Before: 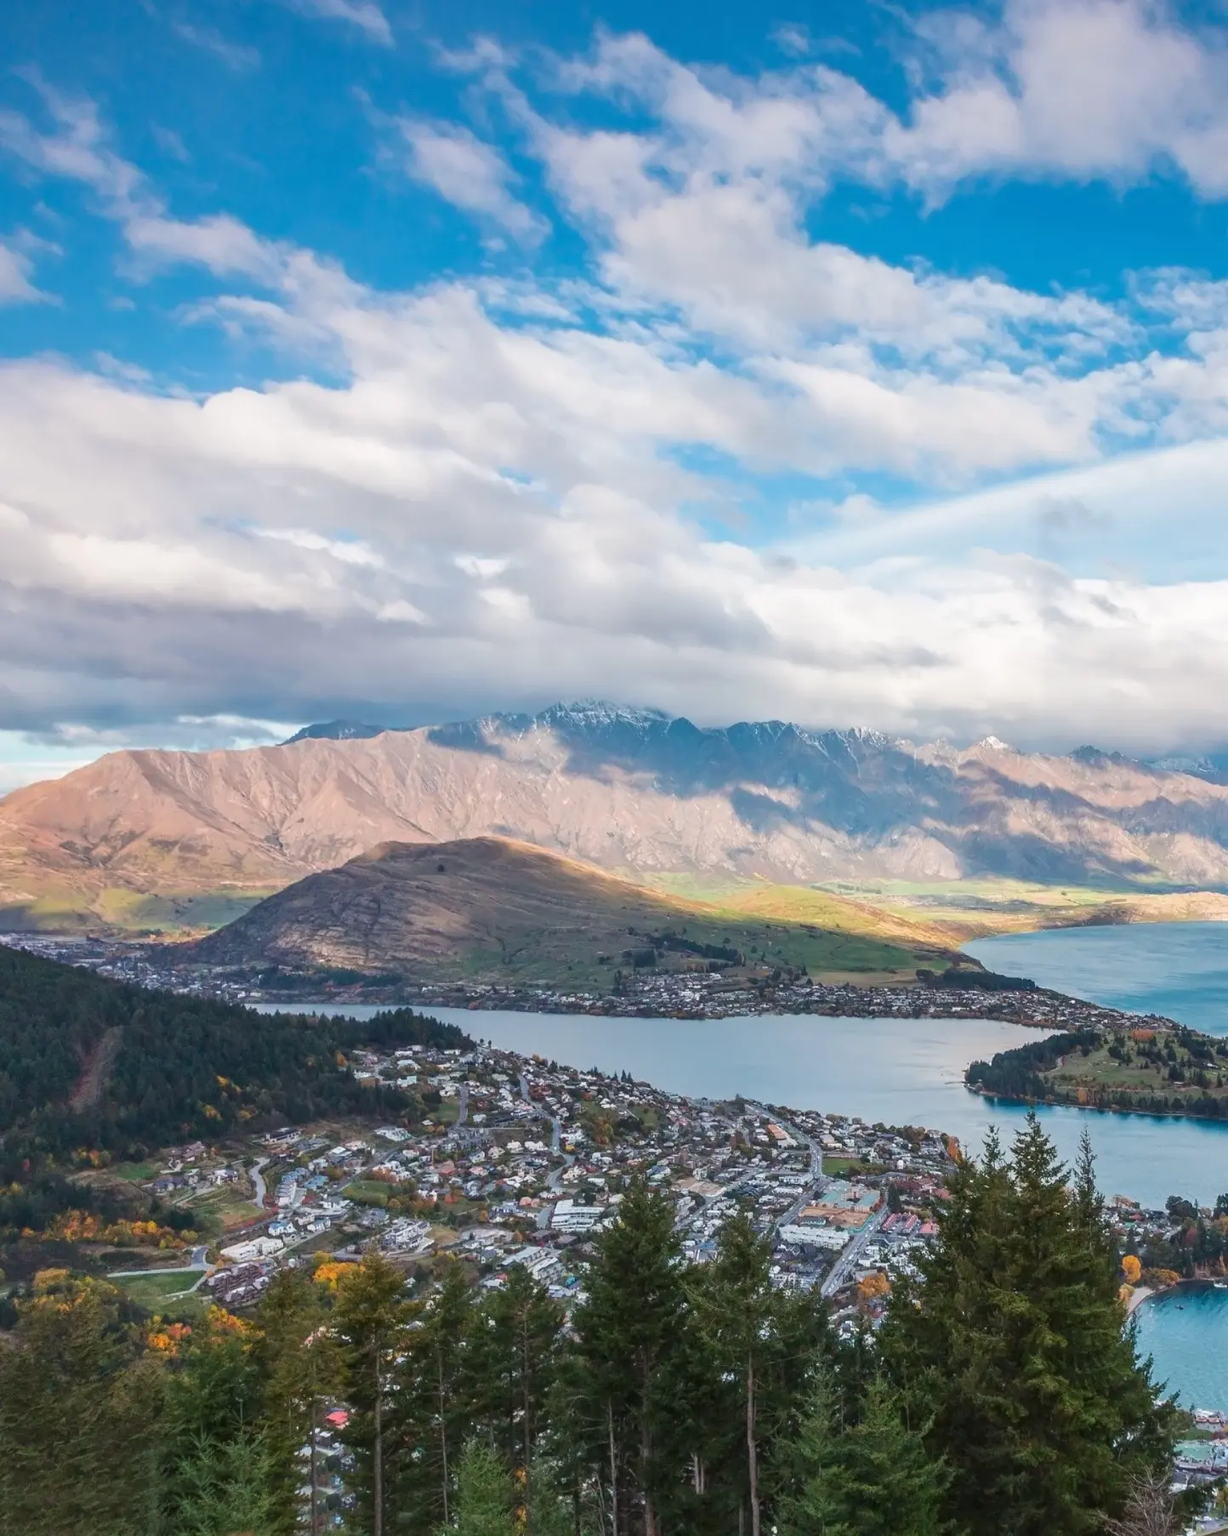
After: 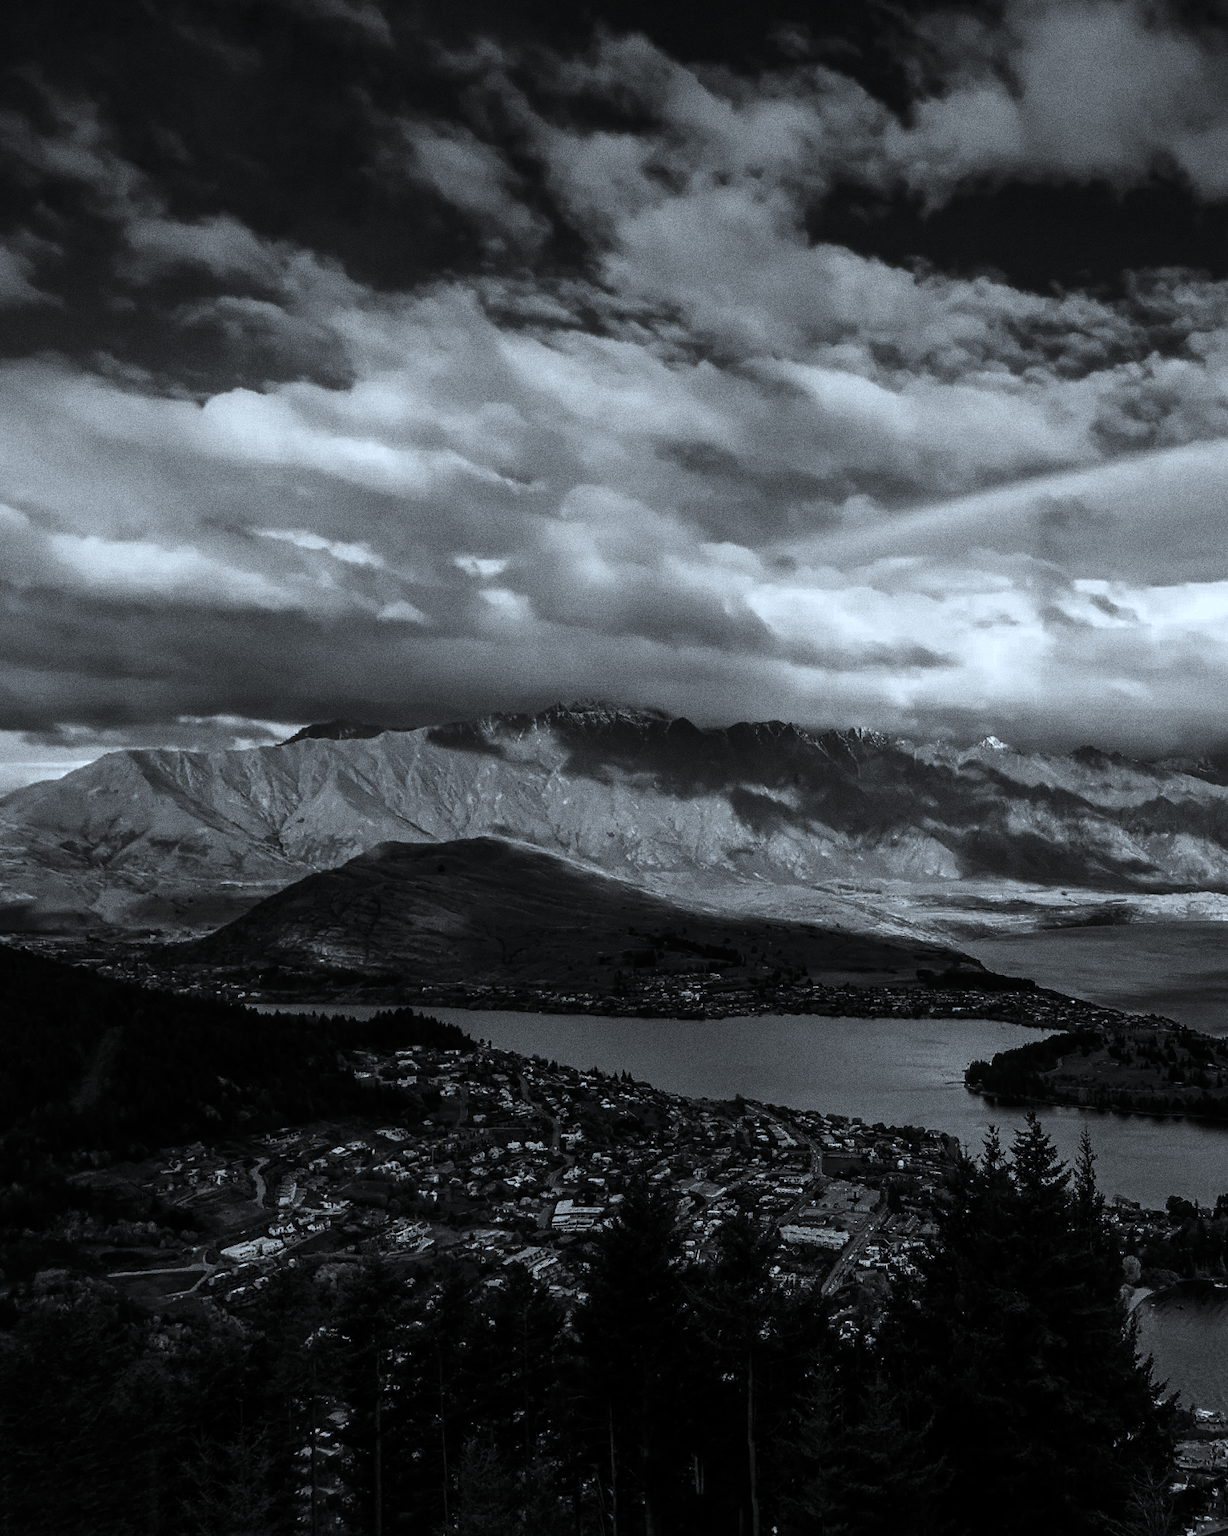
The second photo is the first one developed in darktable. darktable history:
contrast brightness saturation: contrast 0.02, brightness -1, saturation -1
grain: coarseness 0.09 ISO, strength 40%
color correction: highlights a* -4.18, highlights b* -10.81
